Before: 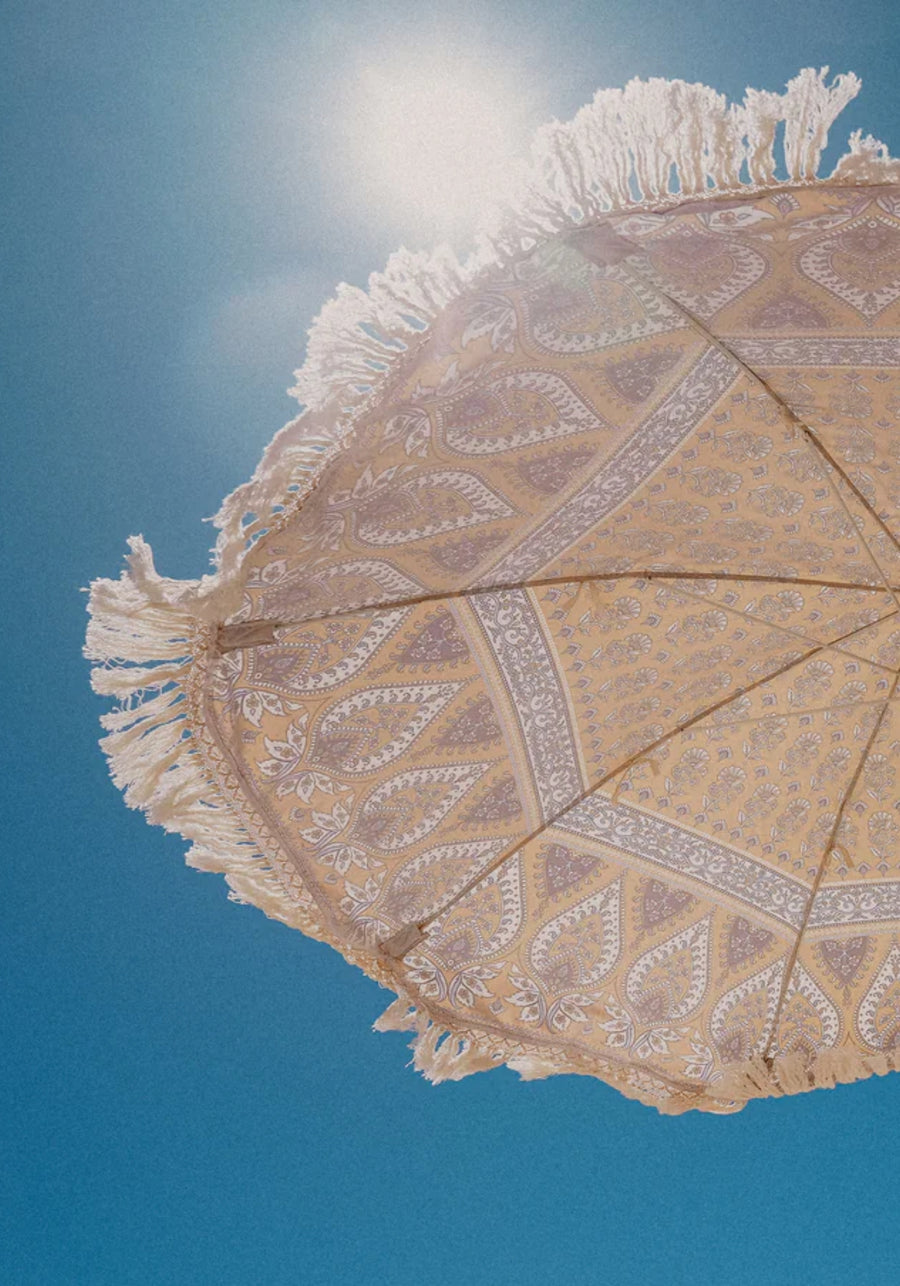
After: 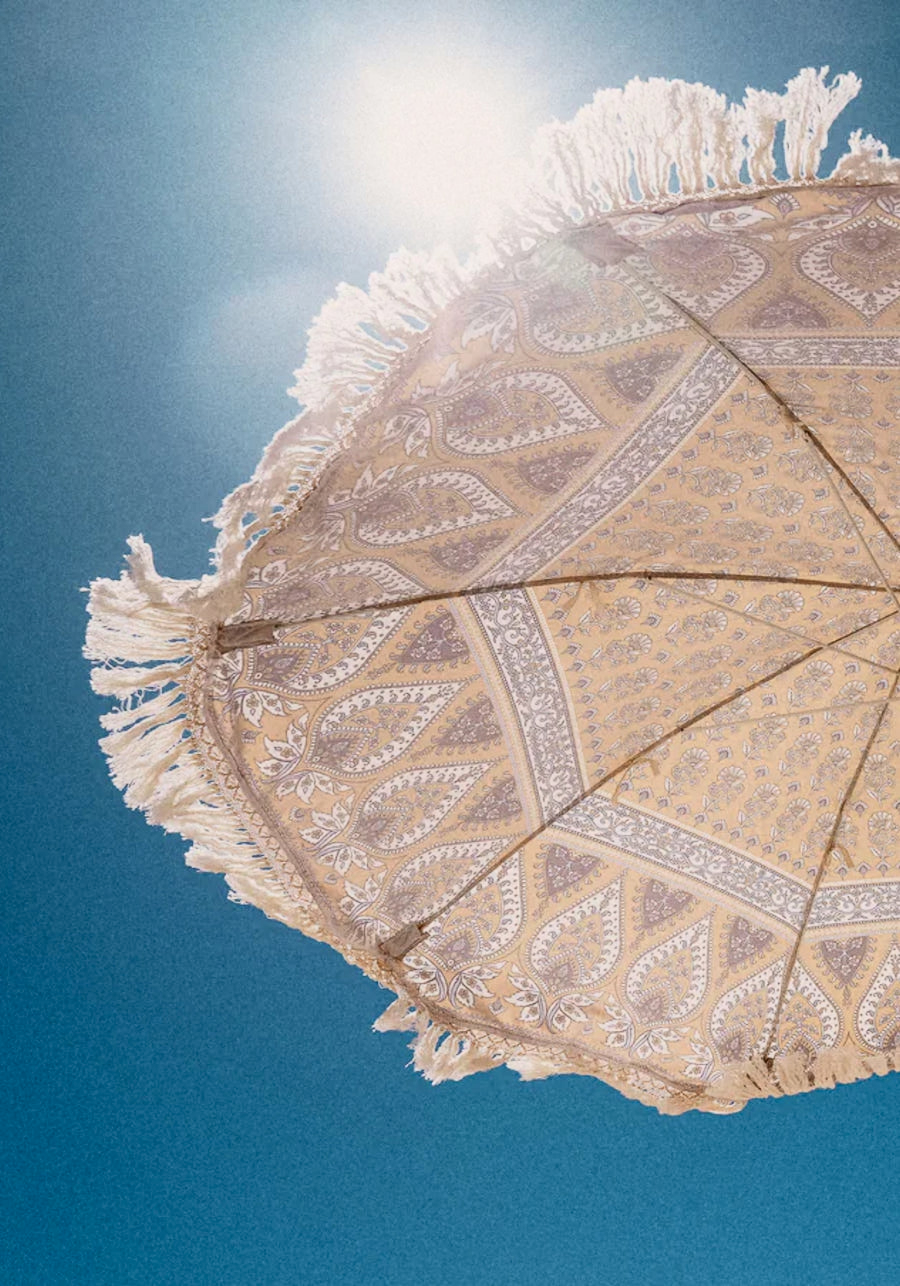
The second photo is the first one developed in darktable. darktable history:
contrast brightness saturation: contrast 0.295
